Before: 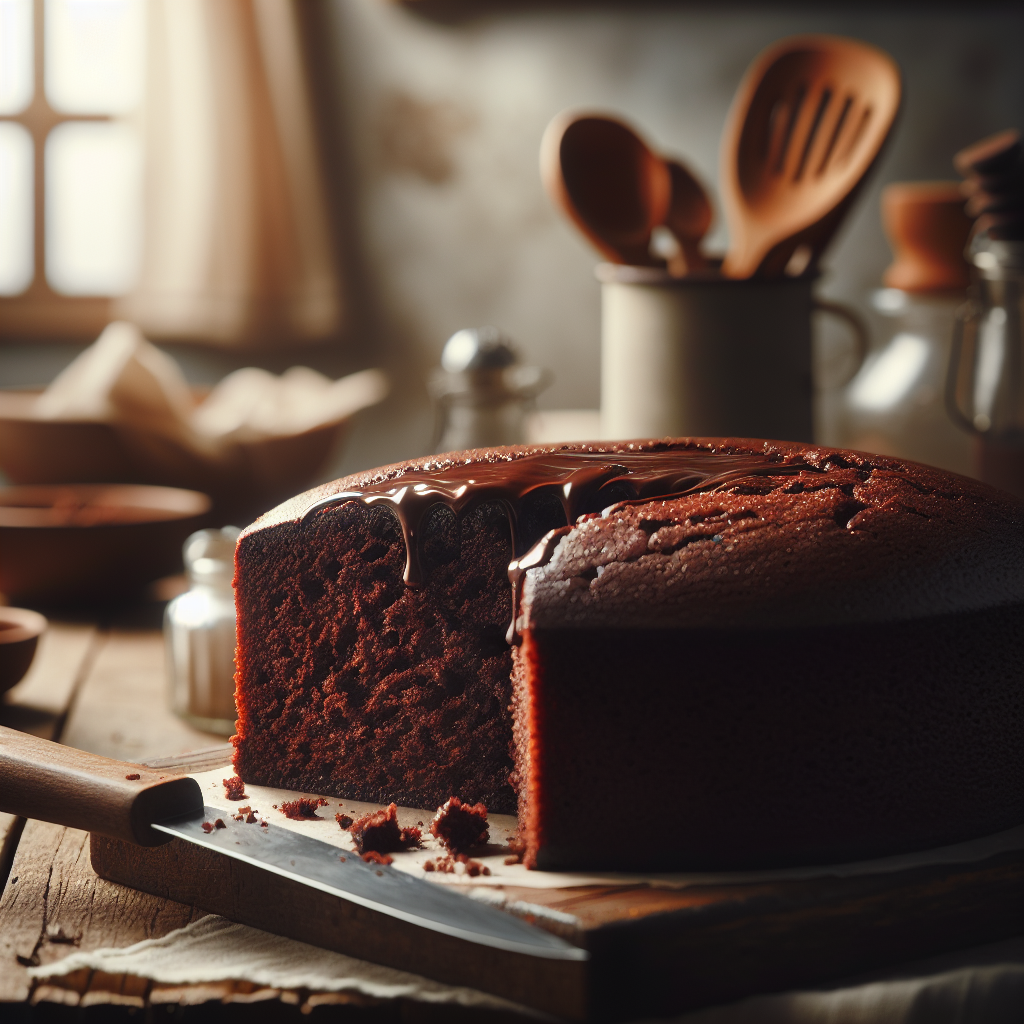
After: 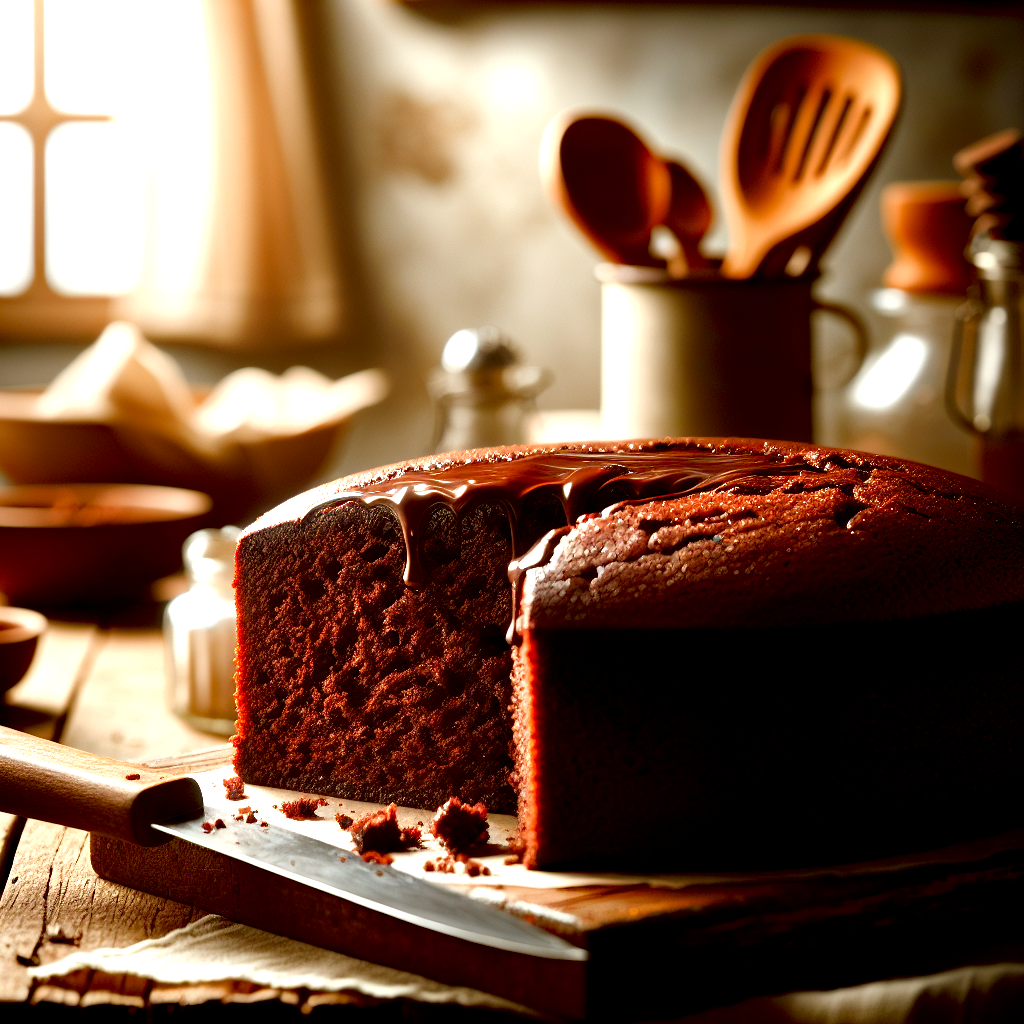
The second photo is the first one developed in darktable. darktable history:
exposure: black level correction 0.011, exposure 1.088 EV, compensate exposure bias true, compensate highlight preservation false
haze removal: compatibility mode true, adaptive false
color correction: highlights a* -0.482, highlights b* 0.161, shadows a* 4.66, shadows b* 20.72
